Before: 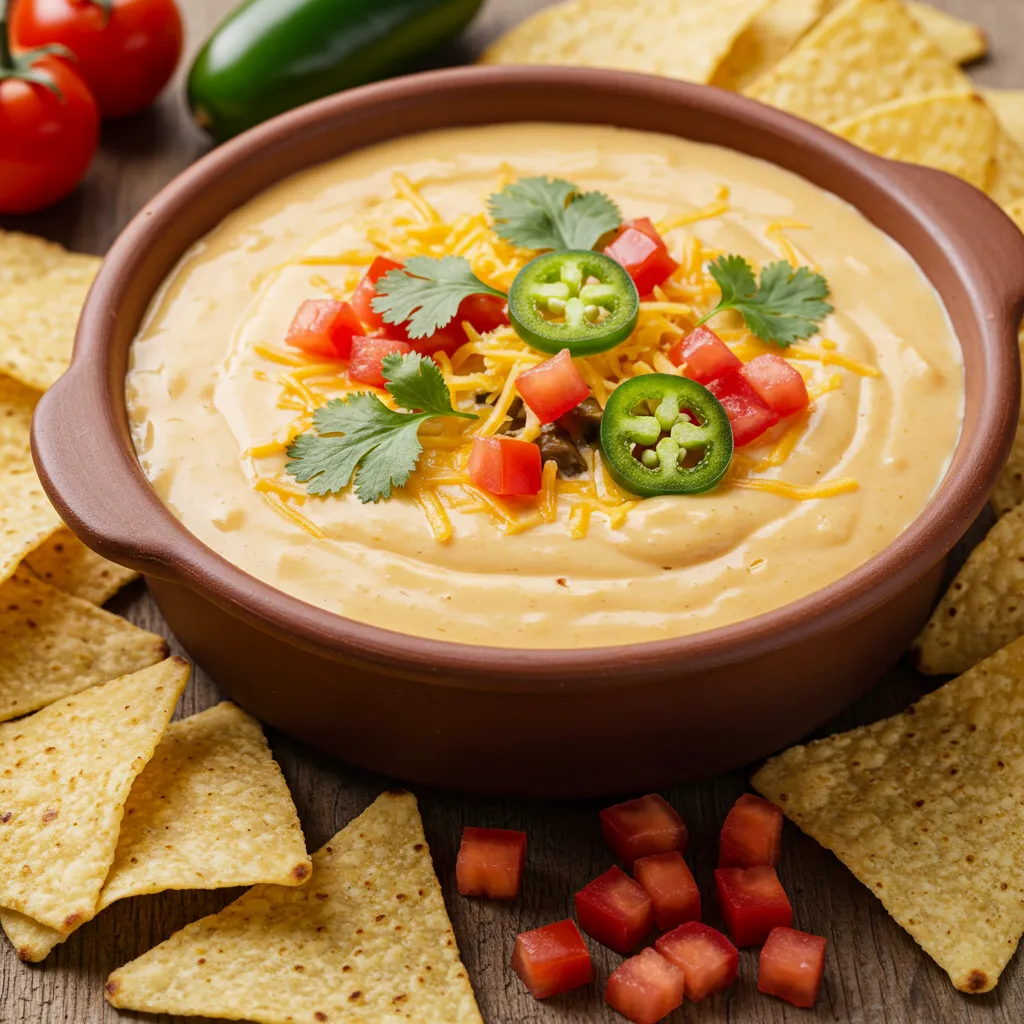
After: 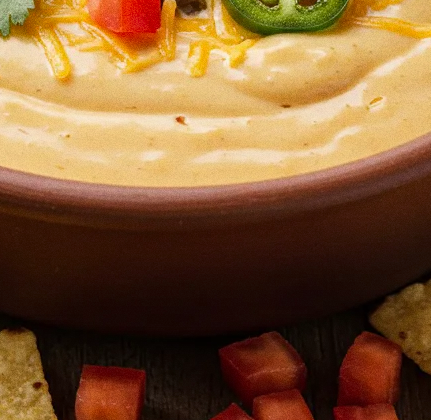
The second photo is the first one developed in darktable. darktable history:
shadows and highlights: shadows 12, white point adjustment 1.2, soften with gaussian
crop: left 37.221%, top 45.169%, right 20.63%, bottom 13.777%
grain: coarseness 0.09 ISO
